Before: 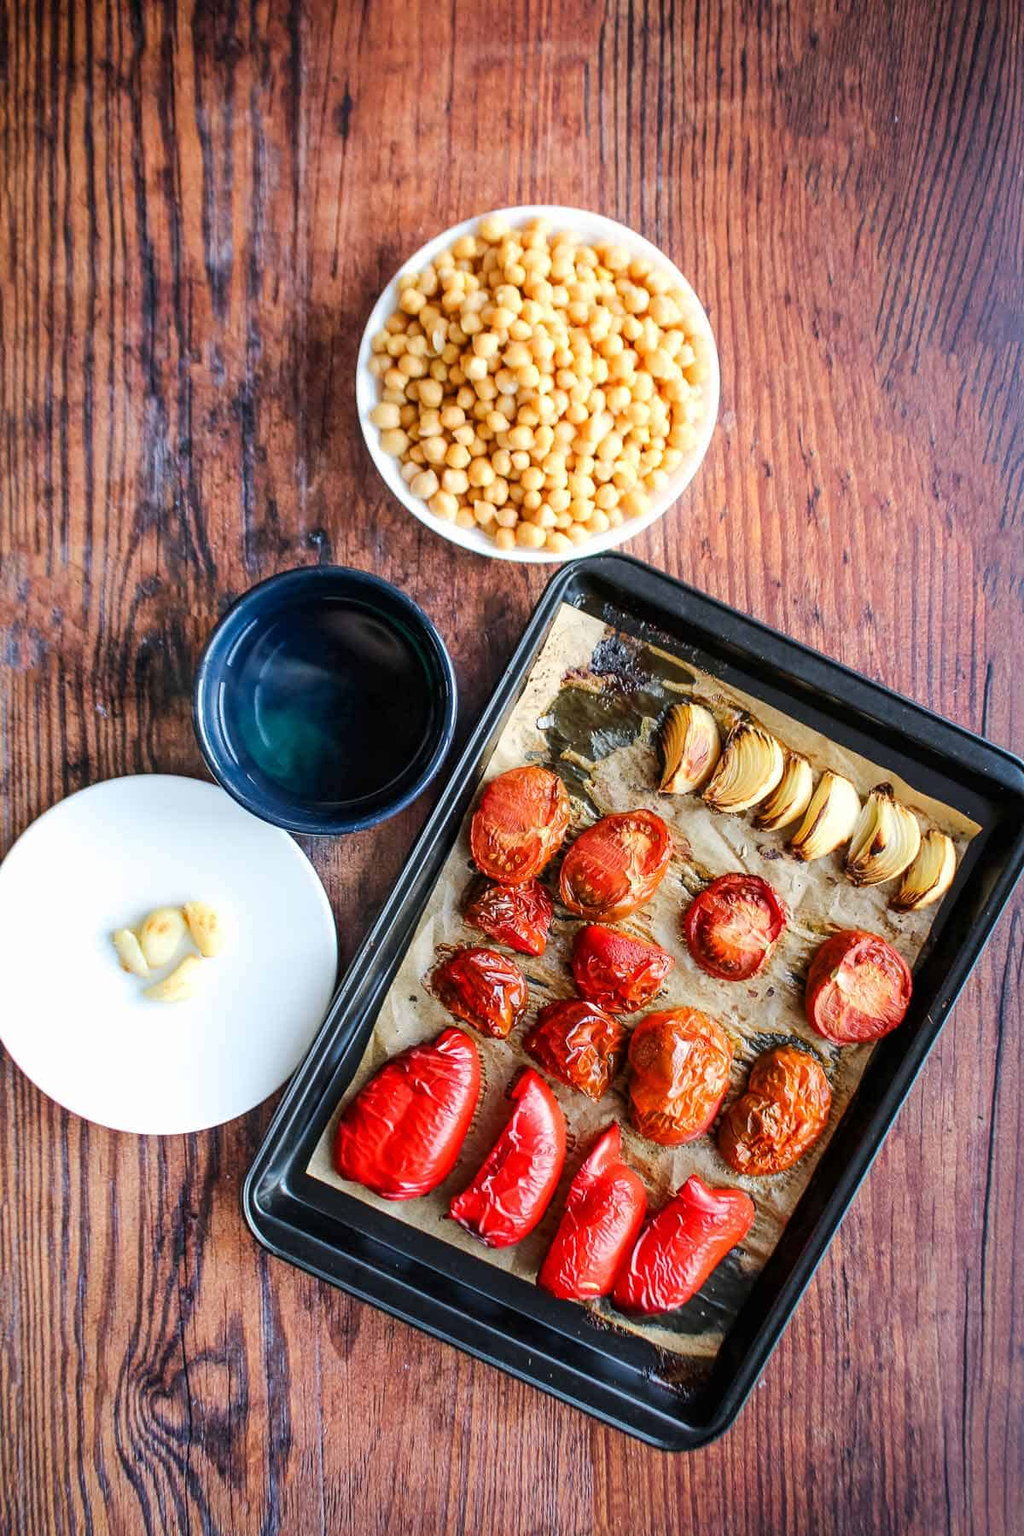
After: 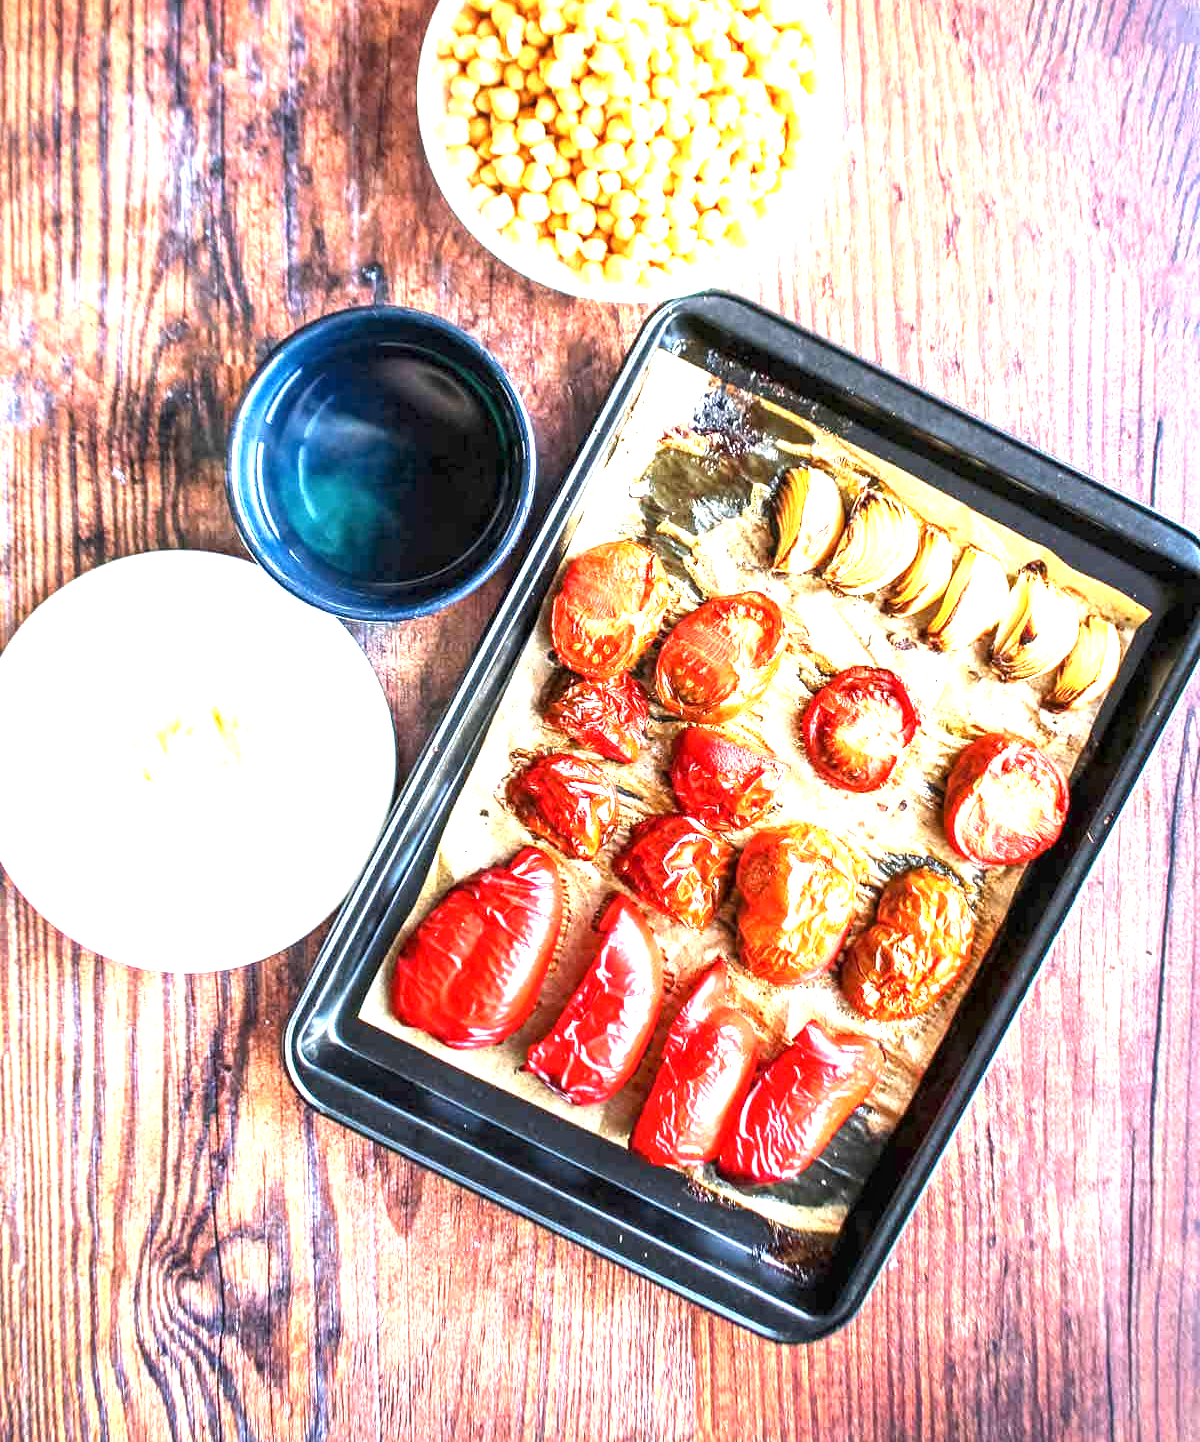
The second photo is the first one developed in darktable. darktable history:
exposure: black level correction 0, exposure 1.892 EV, compensate highlight preservation false
crop and rotate: top 19.884%
local contrast: highlights 107%, shadows 99%, detail 119%, midtone range 0.2
